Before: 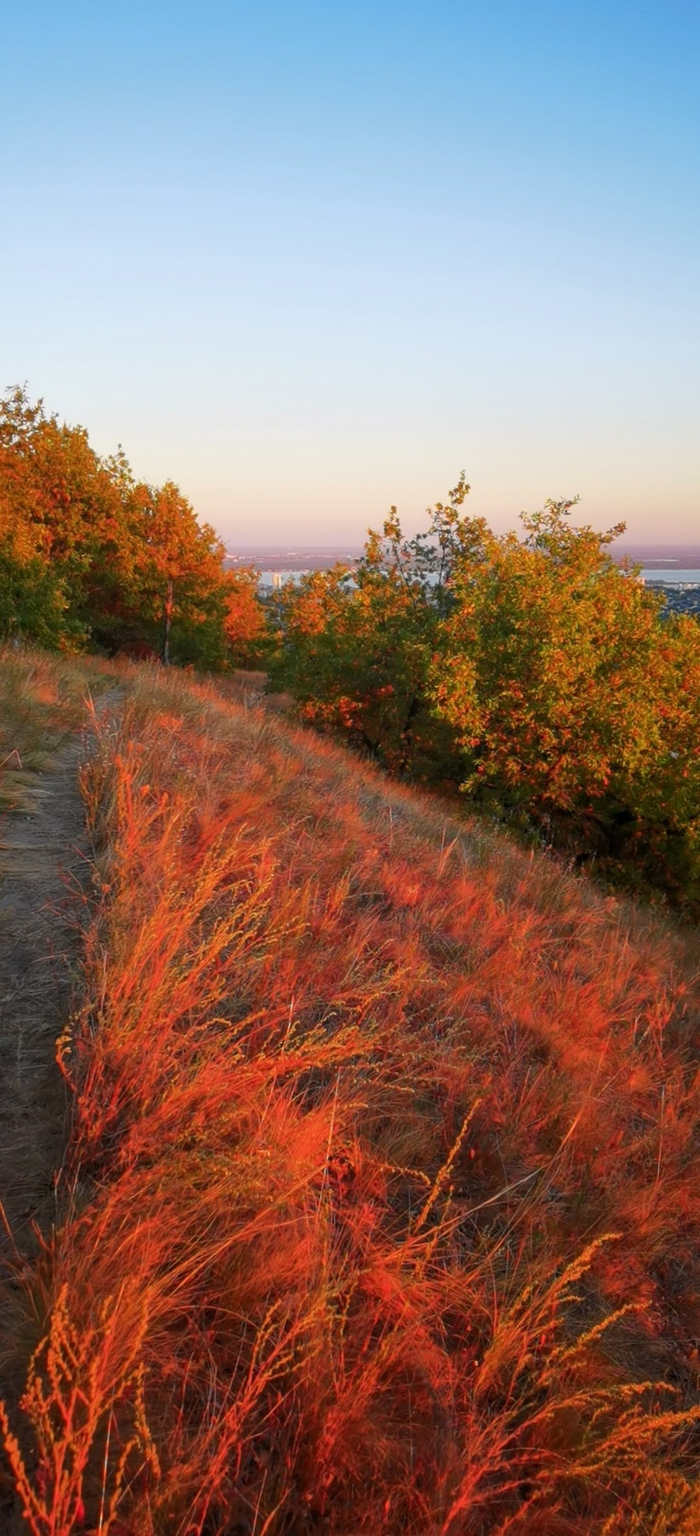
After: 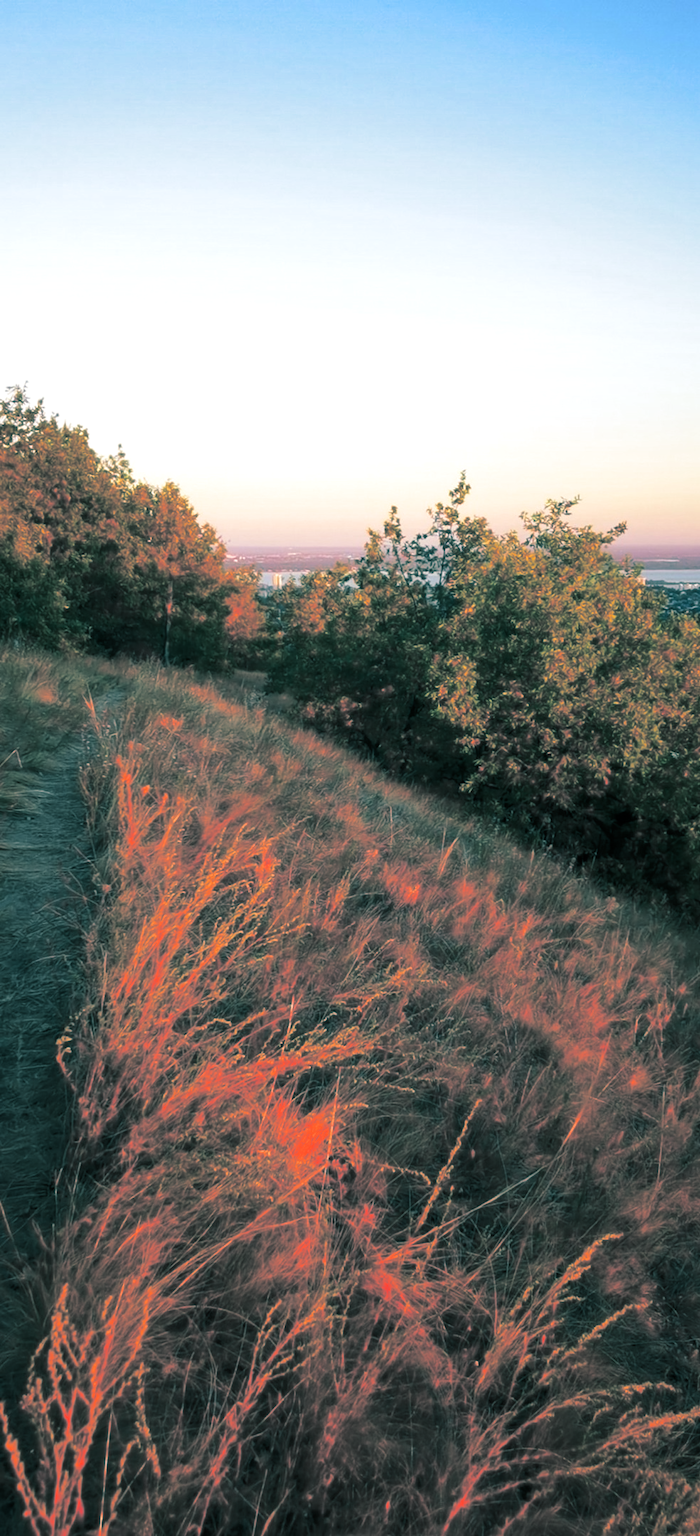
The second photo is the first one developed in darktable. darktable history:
tone equalizer: -8 EV -0.417 EV, -7 EV -0.389 EV, -6 EV -0.333 EV, -5 EV -0.222 EV, -3 EV 0.222 EV, -2 EV 0.333 EV, -1 EV 0.389 EV, +0 EV 0.417 EV, edges refinement/feathering 500, mask exposure compensation -1.57 EV, preserve details no
split-toning: shadows › hue 186.43°, highlights › hue 49.29°, compress 30.29%
